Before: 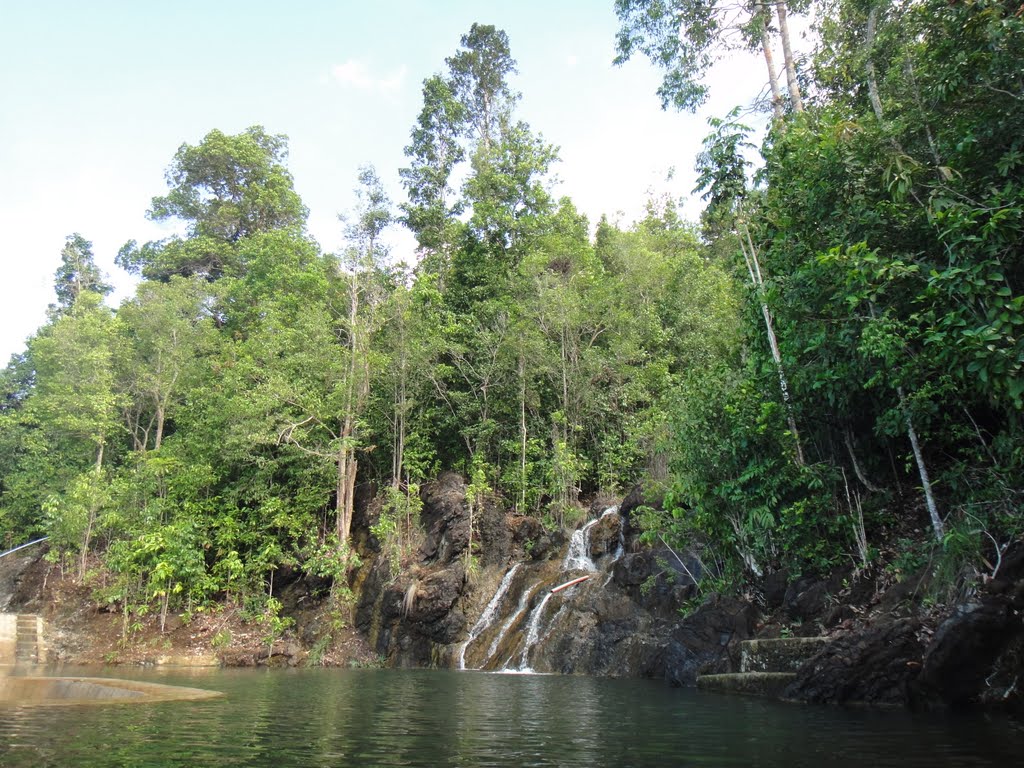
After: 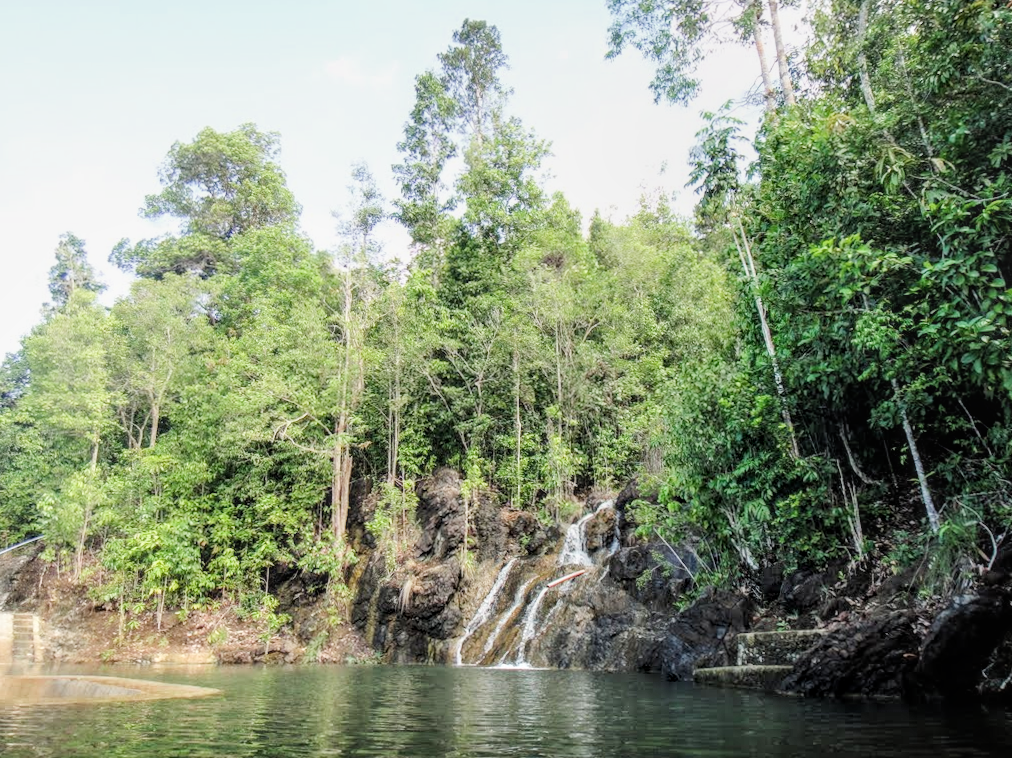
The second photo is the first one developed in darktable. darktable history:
contrast brightness saturation: saturation -0.05
color balance: mode lift, gamma, gain (sRGB), lift [0.97, 1, 1, 1], gamma [1.03, 1, 1, 1]
local contrast: highlights 0%, shadows 0%, detail 133%
exposure: black level correction 0.001, exposure 1 EV, compensate highlight preservation false
rotate and perspective: rotation -0.45°, automatic cropping original format, crop left 0.008, crop right 0.992, crop top 0.012, crop bottom 0.988
filmic rgb: black relative exposure -7.65 EV, white relative exposure 4.56 EV, hardness 3.61, contrast 1.05
